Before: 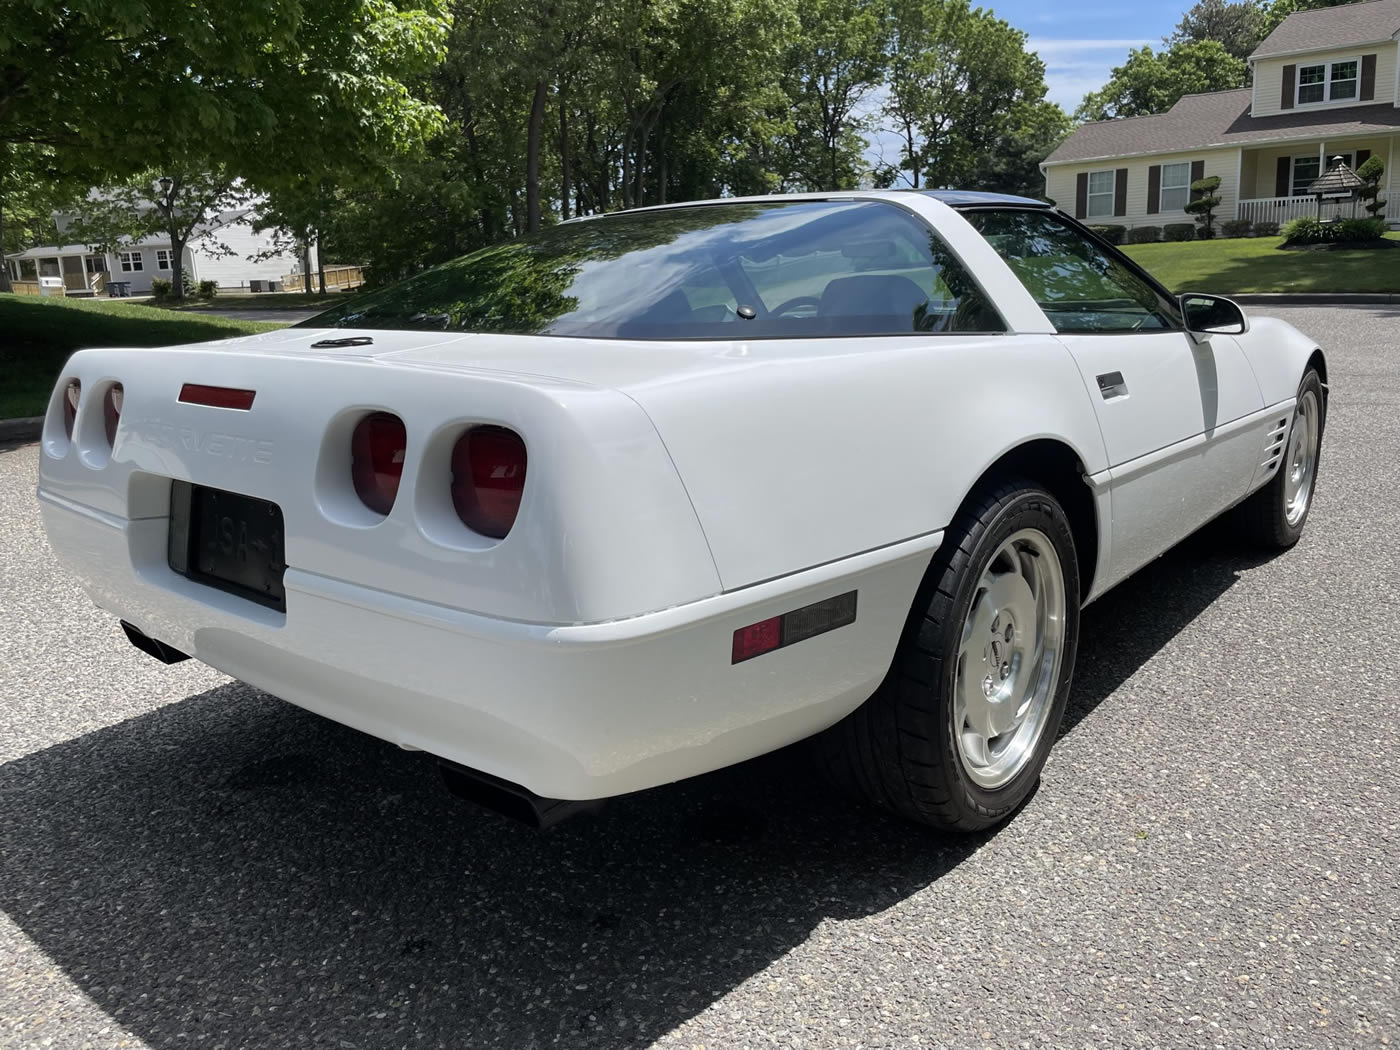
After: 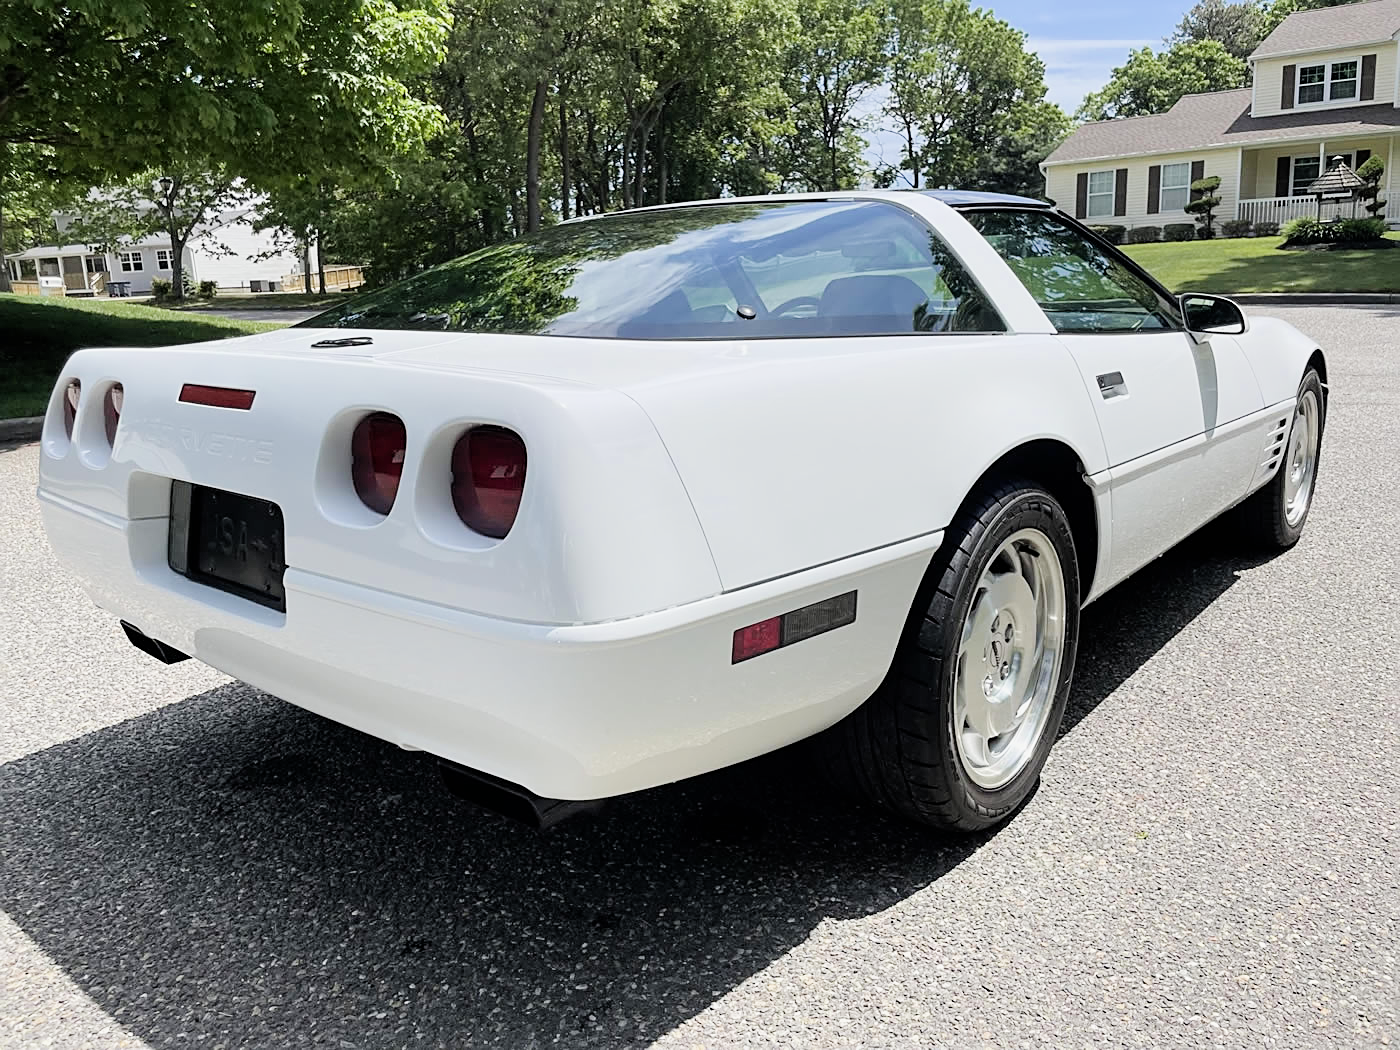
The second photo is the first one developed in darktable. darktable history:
exposure: black level correction 0, exposure 1.199 EV, compensate highlight preservation false
sharpen: on, module defaults
filmic rgb: black relative exposure -7.65 EV, white relative exposure 4.56 EV, hardness 3.61
